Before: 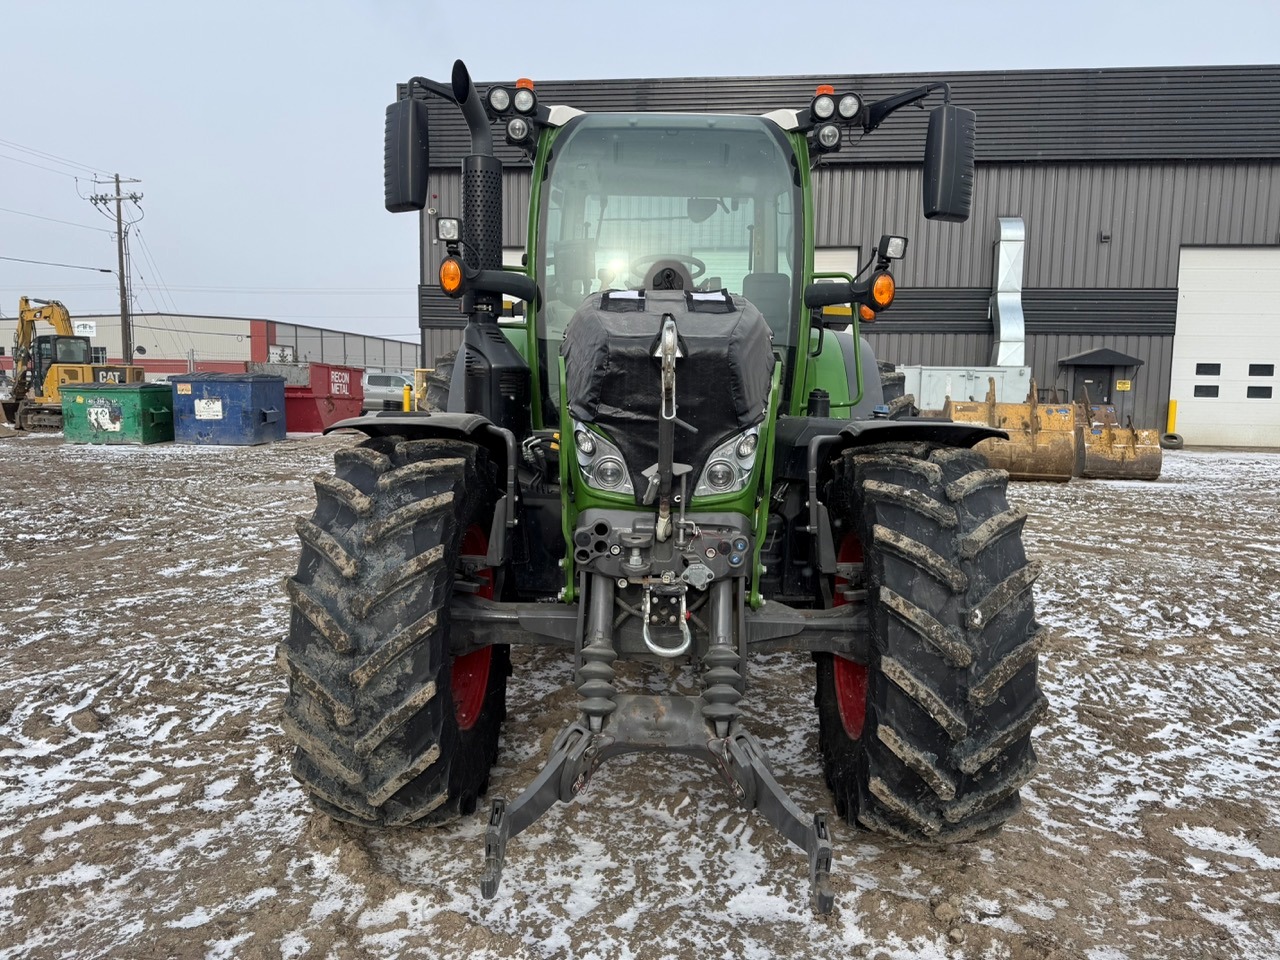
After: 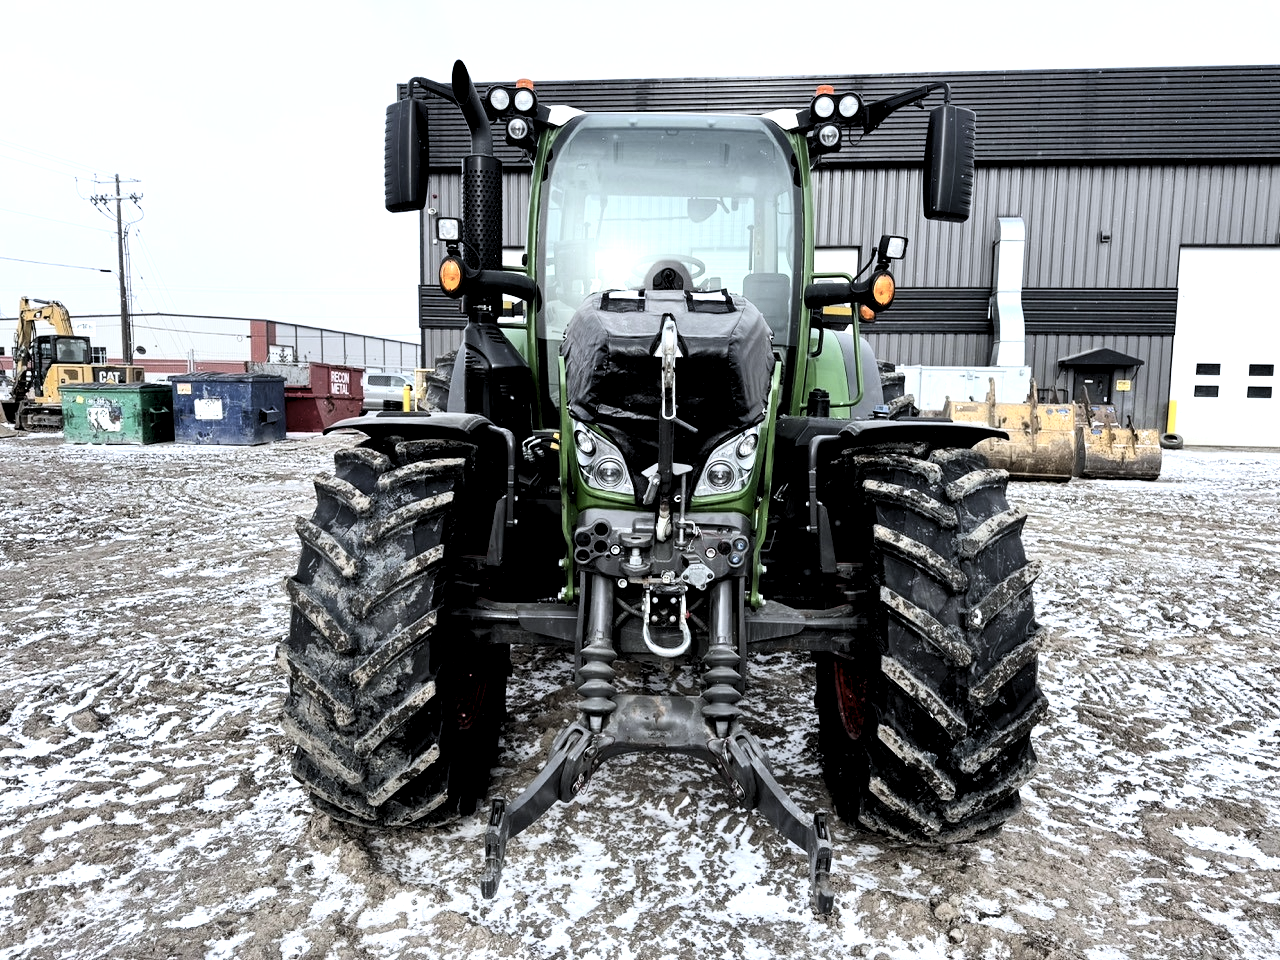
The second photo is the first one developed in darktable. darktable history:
exposure: black level correction 0, exposure 0.7 EV, compensate exposure bias true, compensate highlight preservation false
white balance: red 0.954, blue 1.079
contrast brightness saturation: contrast 0.25, saturation -0.31
rgb levels: levels [[0.034, 0.472, 0.904], [0, 0.5, 1], [0, 0.5, 1]]
